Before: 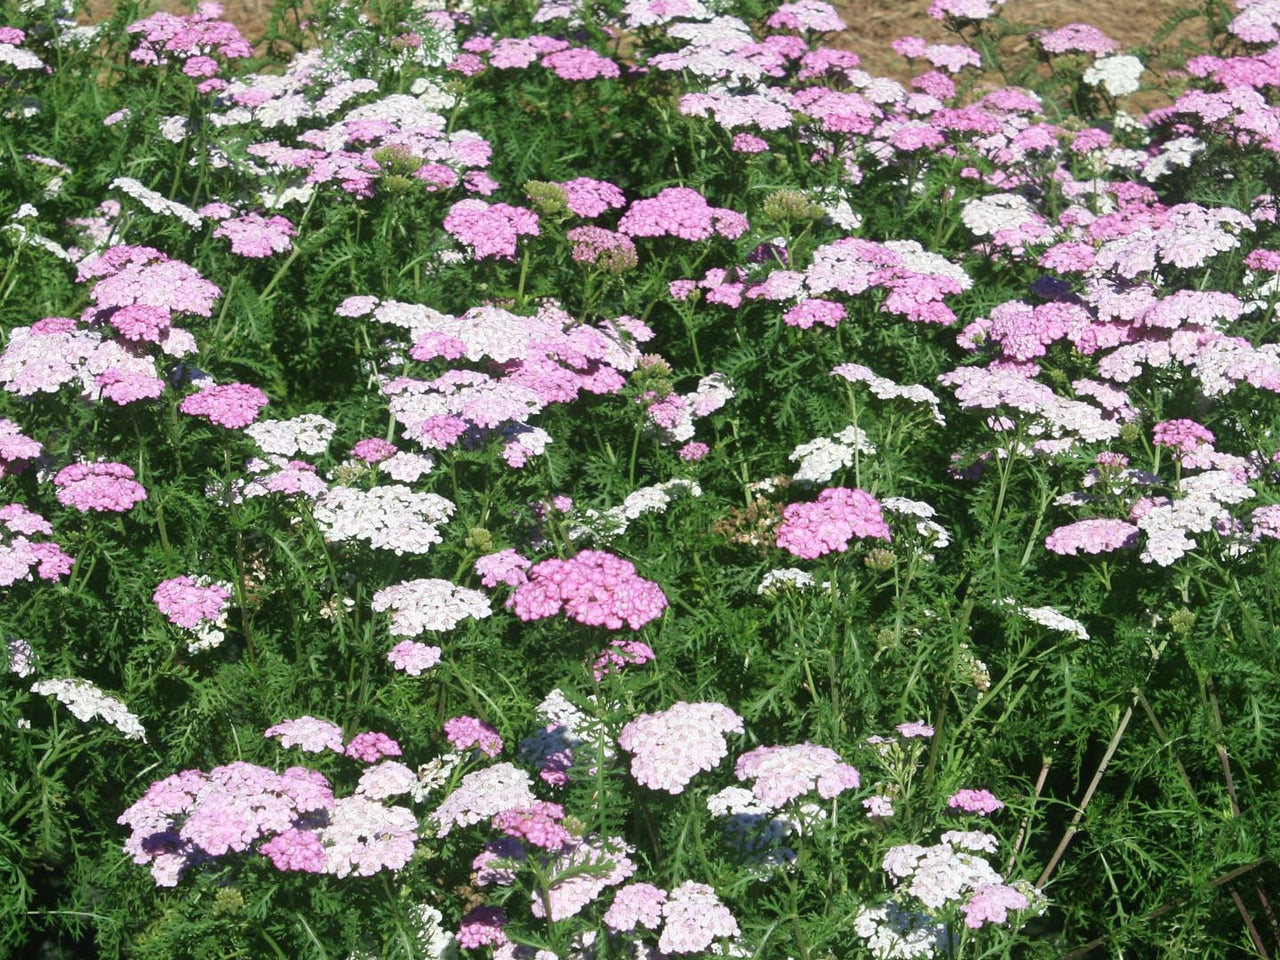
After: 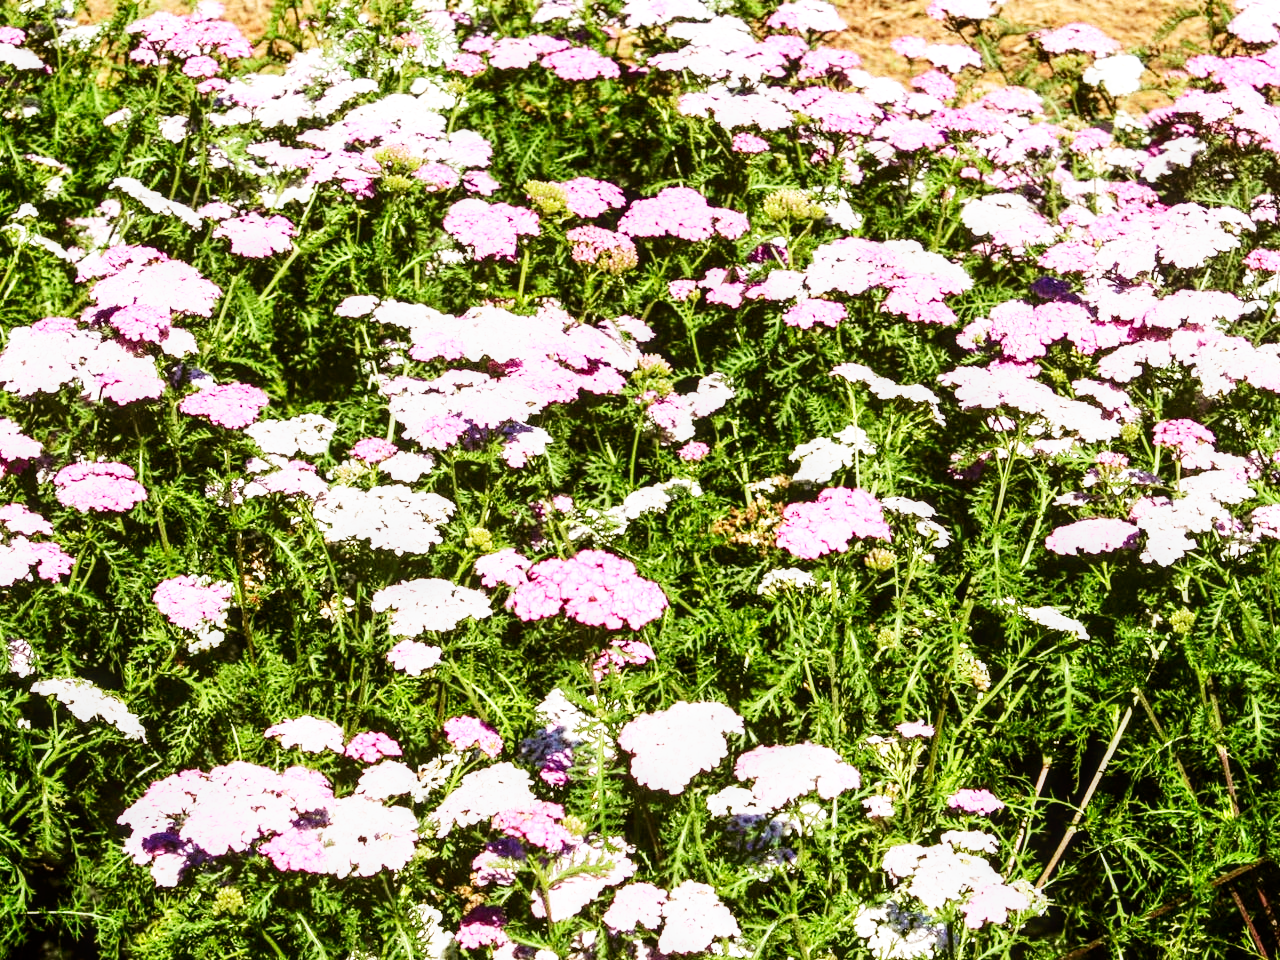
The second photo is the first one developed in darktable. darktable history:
contrast brightness saturation: contrast 0.22
base curve: curves: ch0 [(0, 0) (0.007, 0.004) (0.027, 0.03) (0.046, 0.07) (0.207, 0.54) (0.442, 0.872) (0.673, 0.972) (1, 1)], preserve colors none
local contrast: detail 130%
rgb levels: mode RGB, independent channels, levels [[0, 0.5, 1], [0, 0.521, 1], [0, 0.536, 1]]
